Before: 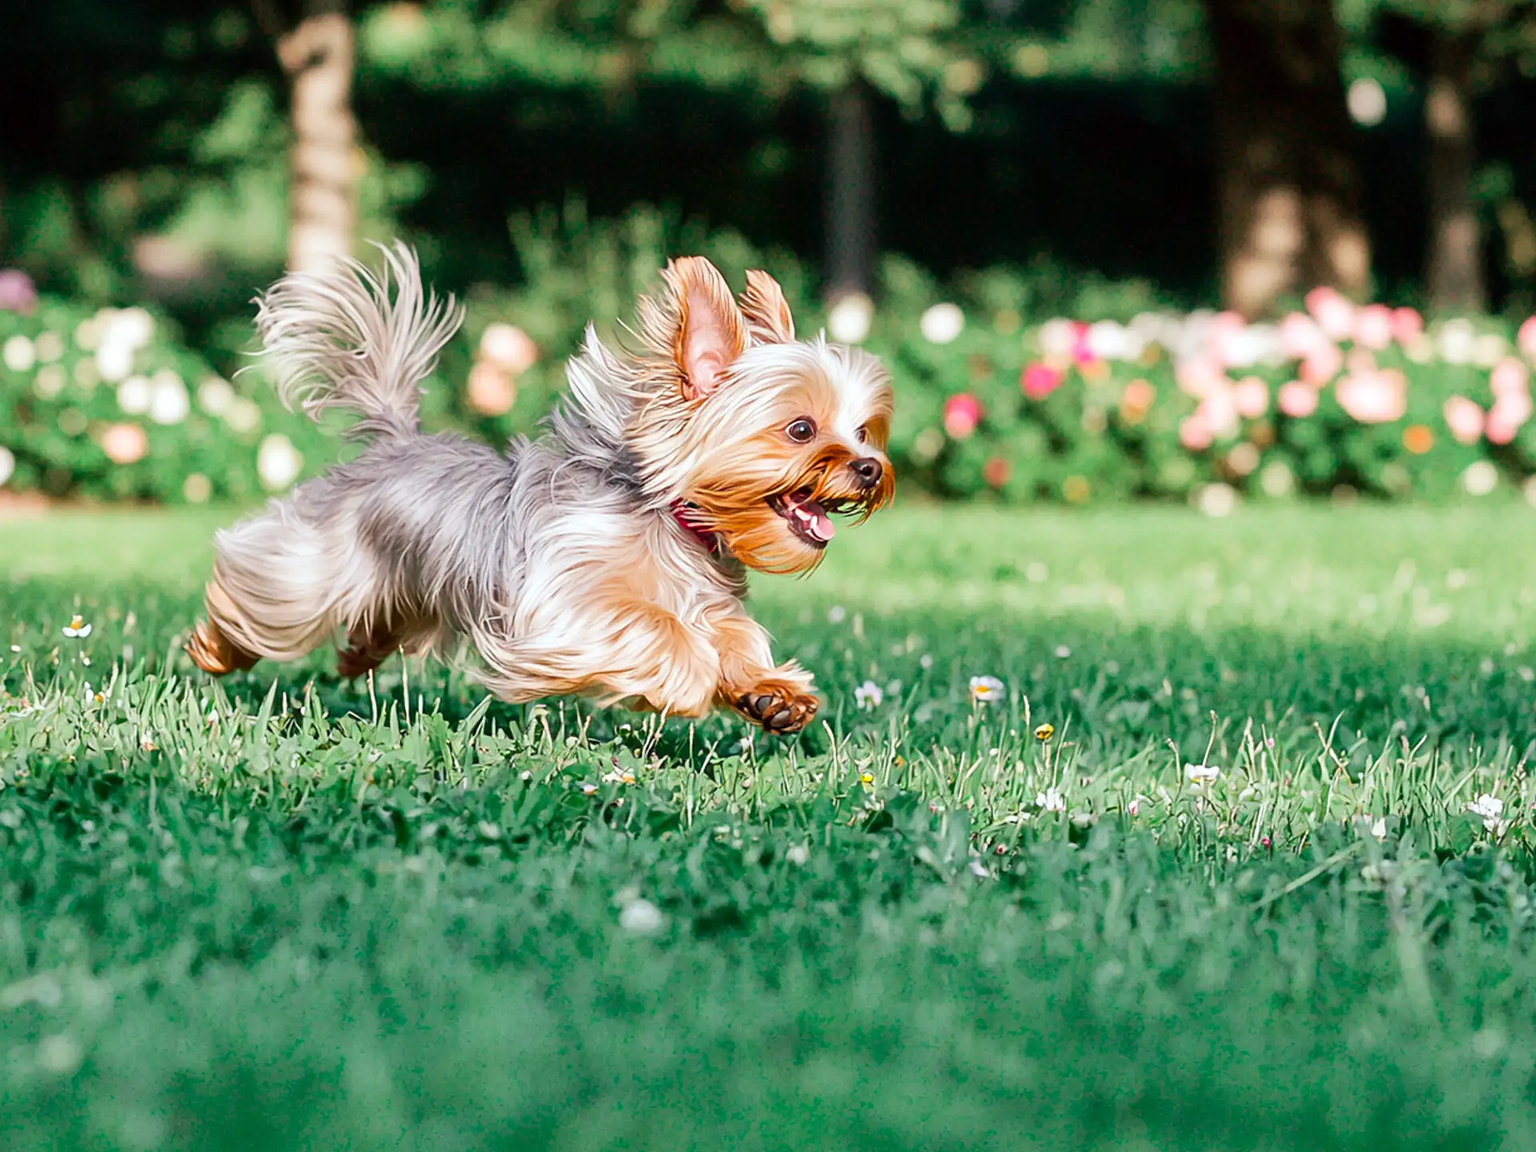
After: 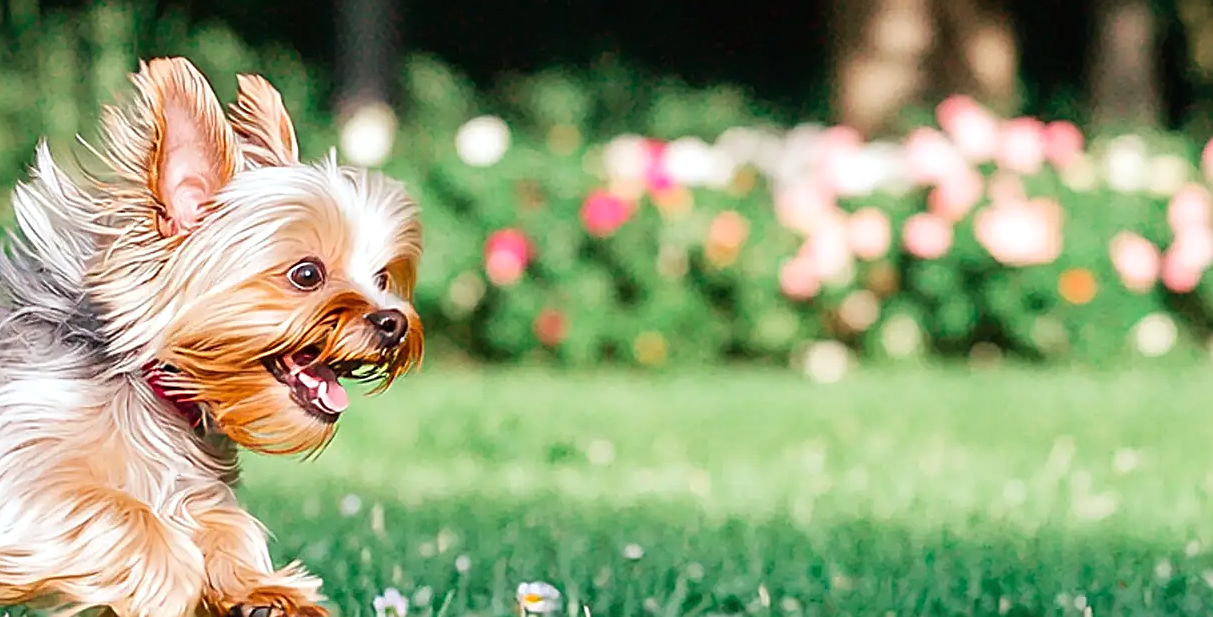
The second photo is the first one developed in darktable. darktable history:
exposure: black level correction -0.001, exposure 0.079 EV, compensate exposure bias true, compensate highlight preservation false
sharpen: amount 0.49
crop: left 36.198%, top 18.273%, right 0.595%, bottom 38.88%
